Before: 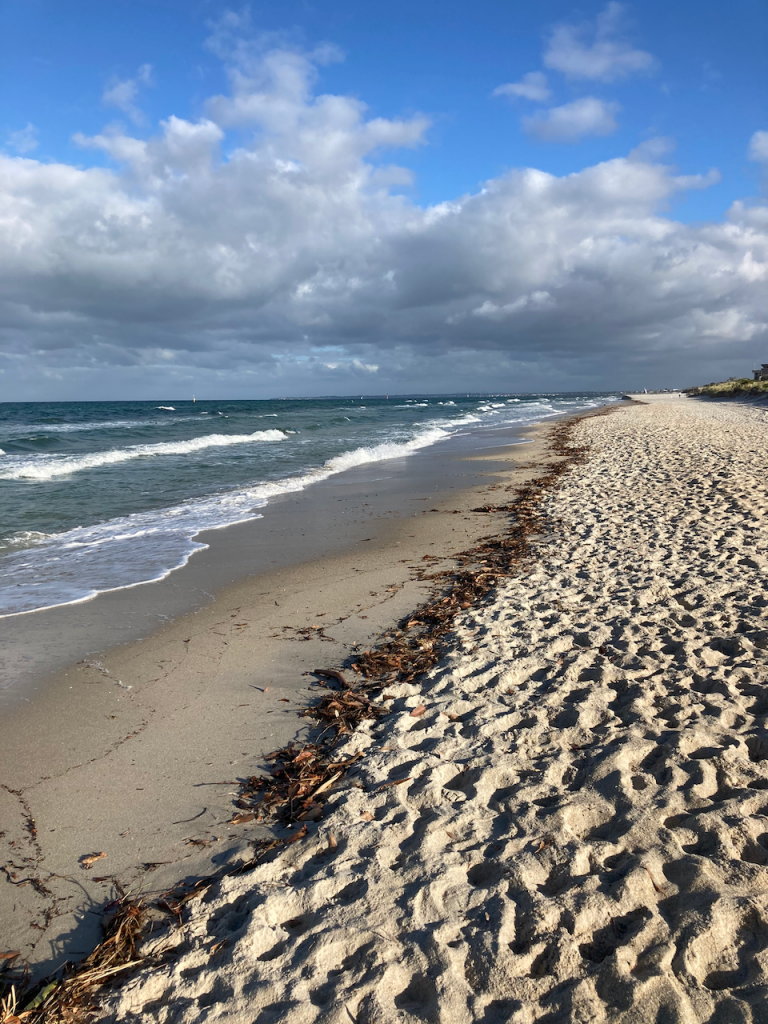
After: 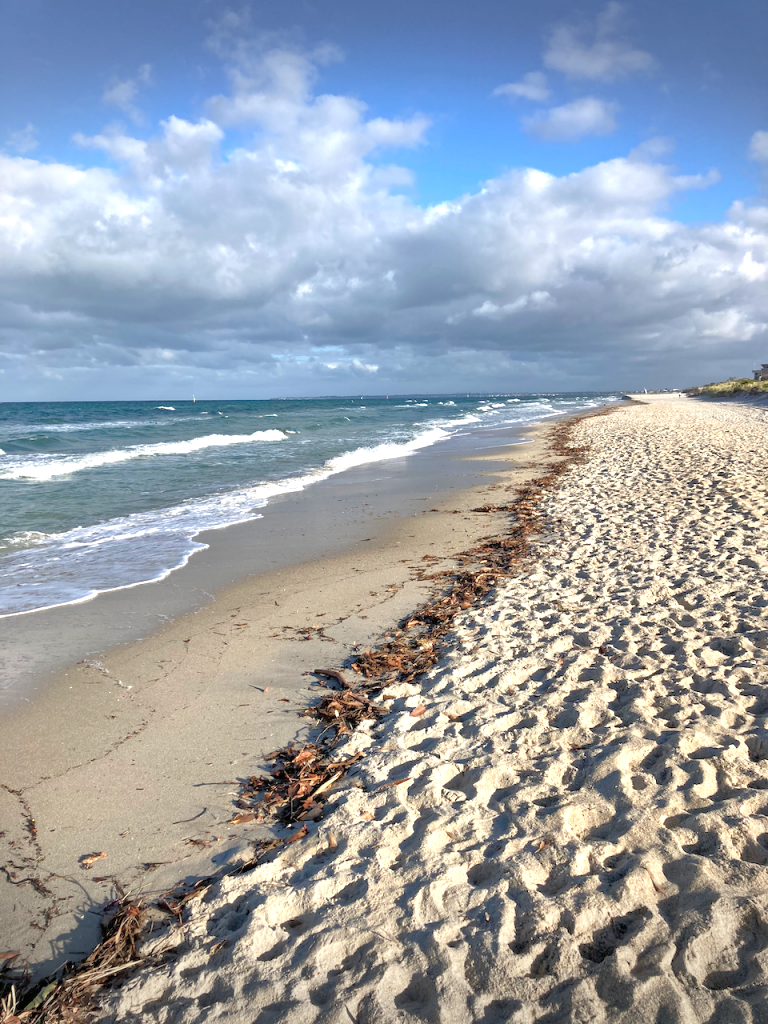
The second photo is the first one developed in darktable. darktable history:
vignetting: fall-off start 100%, brightness -0.406, saturation -0.3, width/height ratio 1.324, dithering 8-bit output, unbound false
tone equalizer: -7 EV 0.15 EV, -6 EV 0.6 EV, -5 EV 1.15 EV, -4 EV 1.33 EV, -3 EV 1.15 EV, -2 EV 0.6 EV, -1 EV 0.15 EV, mask exposure compensation -0.5 EV
exposure: black level correction 0, exposure 0.5 EV, compensate exposure bias true, compensate highlight preservation false
